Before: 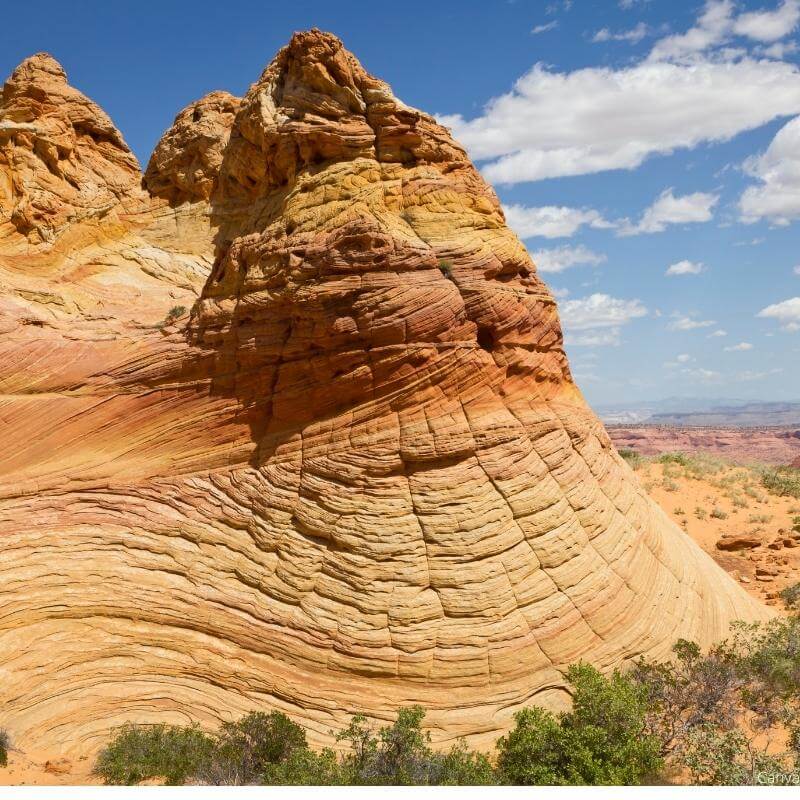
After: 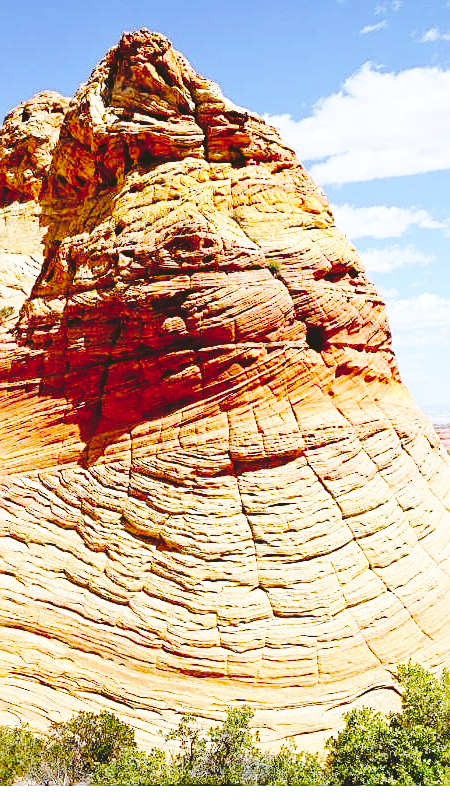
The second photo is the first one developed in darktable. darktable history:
crop: left 21.496%, right 22.254%
base curve: curves: ch0 [(0, 0) (0.026, 0.03) (0.109, 0.232) (0.351, 0.748) (0.669, 0.968) (1, 1)], preserve colors none
tone curve: curves: ch0 [(0, 0) (0.003, 0.117) (0.011, 0.115) (0.025, 0.116) (0.044, 0.116) (0.069, 0.112) (0.1, 0.113) (0.136, 0.127) (0.177, 0.148) (0.224, 0.191) (0.277, 0.249) (0.335, 0.363) (0.399, 0.479) (0.468, 0.589) (0.543, 0.664) (0.623, 0.733) (0.709, 0.799) (0.801, 0.852) (0.898, 0.914) (1, 1)], preserve colors none
sharpen: on, module defaults
white balance: red 0.931, blue 1.11
